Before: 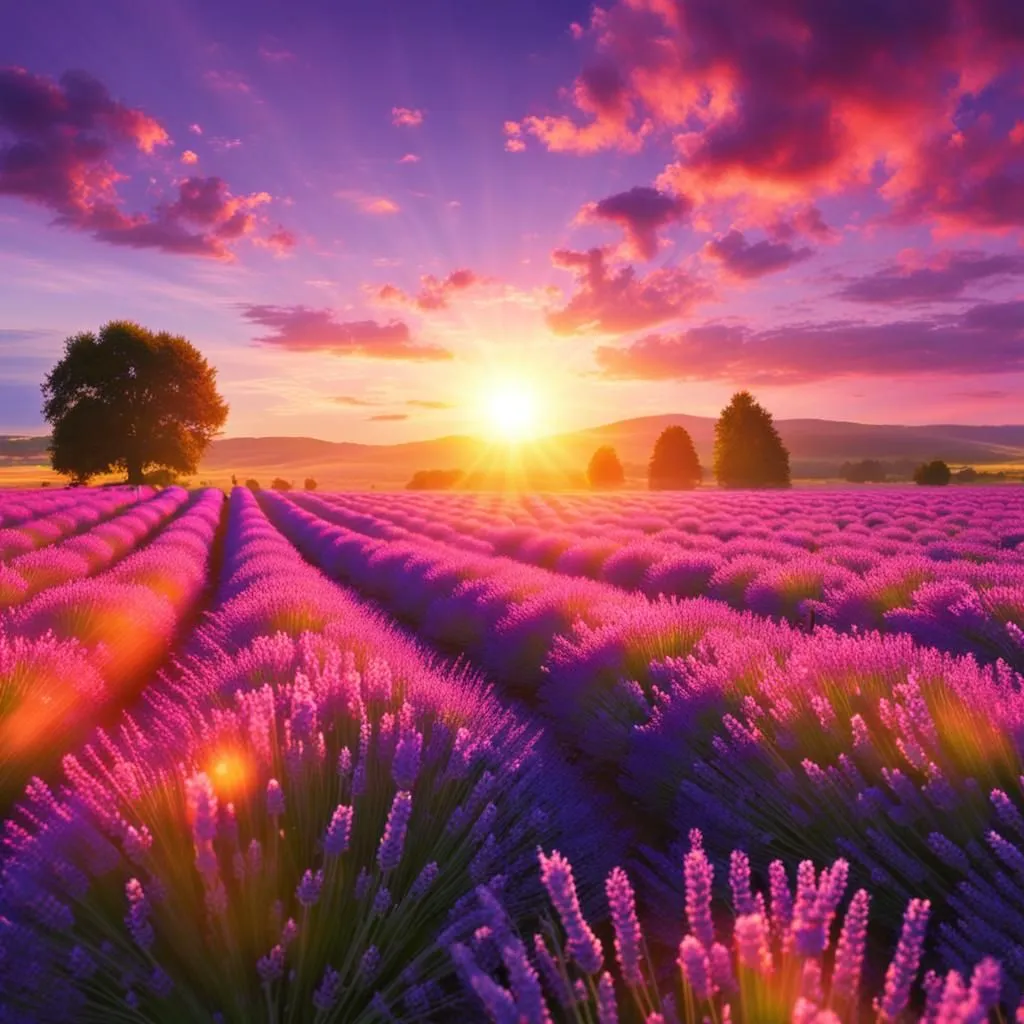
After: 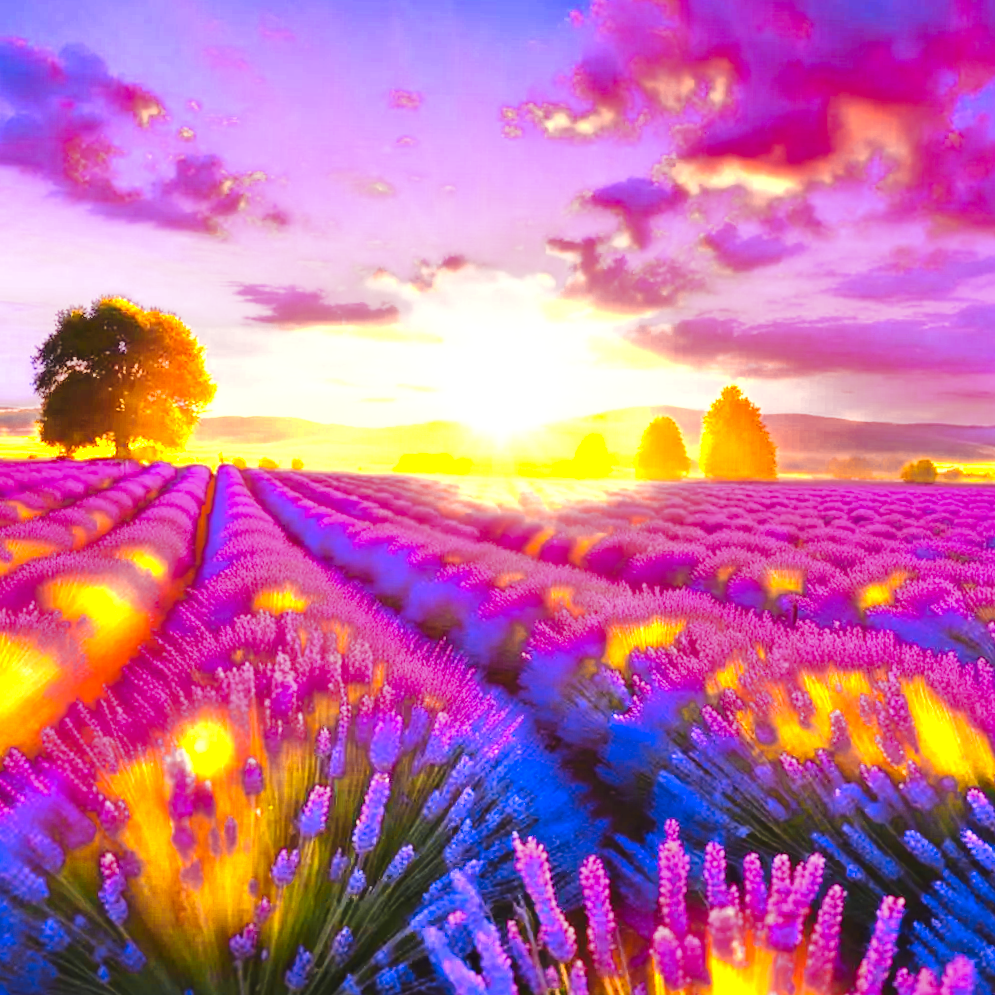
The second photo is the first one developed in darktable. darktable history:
exposure: exposure 0.7 EV, compensate highlight preservation false
base curve: curves: ch0 [(0, 0) (0.028, 0.03) (0.121, 0.232) (0.46, 0.748) (0.859, 0.968) (1, 1)], preserve colors none
crop and rotate: angle -1.69°
tone equalizer: -8 EV 0.001 EV, -7 EV -0.004 EV, -6 EV 0.009 EV, -5 EV 0.032 EV, -4 EV 0.276 EV, -3 EV 0.644 EV, -2 EV 0.584 EV, -1 EV 0.187 EV, +0 EV 0.024 EV
contrast brightness saturation: contrast 0.2, brightness 0.16, saturation 0.22
white balance: emerald 1
color balance rgb: global vibrance 42.74%
color zones: curves: ch0 [(0.004, 0.306) (0.107, 0.448) (0.252, 0.656) (0.41, 0.398) (0.595, 0.515) (0.768, 0.628)]; ch1 [(0.07, 0.323) (0.151, 0.452) (0.252, 0.608) (0.346, 0.221) (0.463, 0.189) (0.61, 0.368) (0.735, 0.395) (0.921, 0.412)]; ch2 [(0, 0.476) (0.132, 0.512) (0.243, 0.512) (0.397, 0.48) (0.522, 0.376) (0.634, 0.536) (0.761, 0.46)]
